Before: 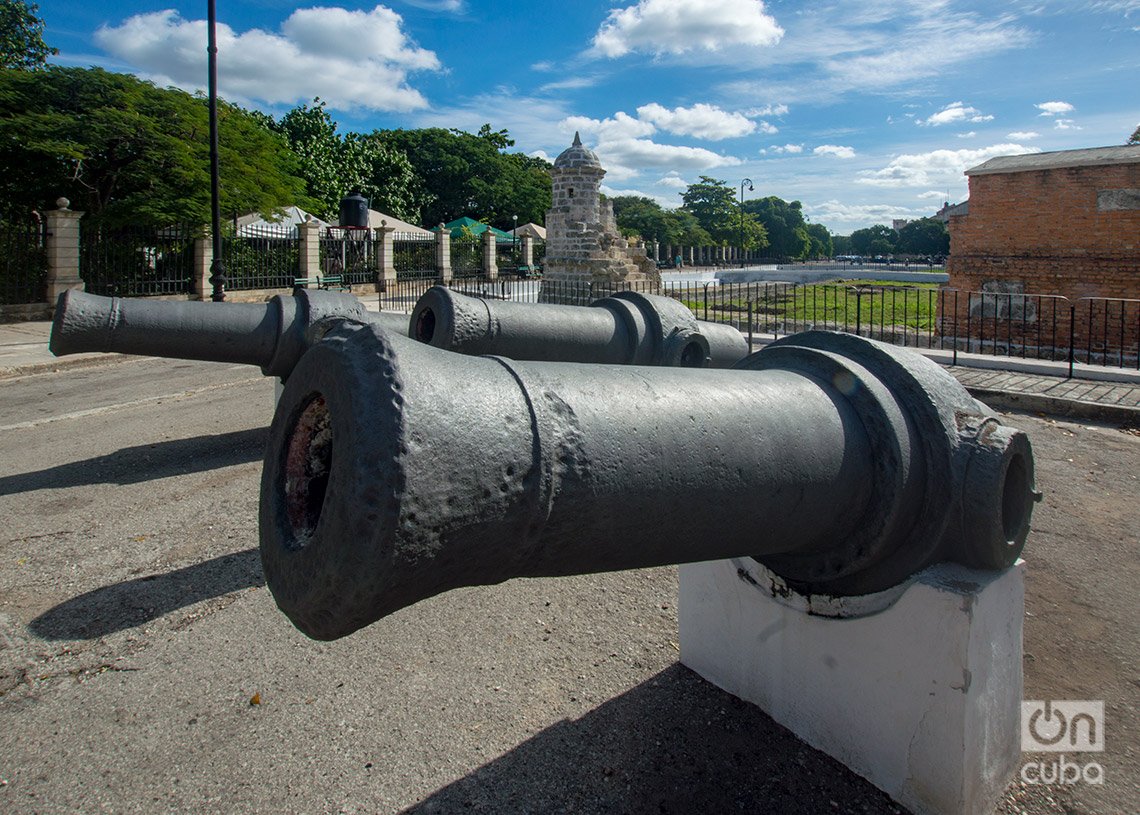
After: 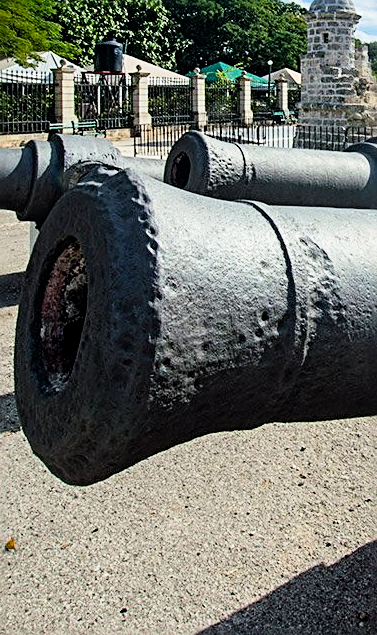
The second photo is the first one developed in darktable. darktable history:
sharpen: radius 2.534, amount 0.62
exposure: black level correction 0.001, exposure 0.959 EV, compensate highlight preservation false
crop and rotate: left 21.517%, top 19.071%, right 45.341%, bottom 2.998%
color balance rgb: linear chroma grading › global chroma -15.086%, perceptual saturation grading › global saturation 25.526%, global vibrance 20%
filmic rgb: black relative exposure -16 EV, white relative exposure 5.26 EV, hardness 5.91, contrast 1.254
